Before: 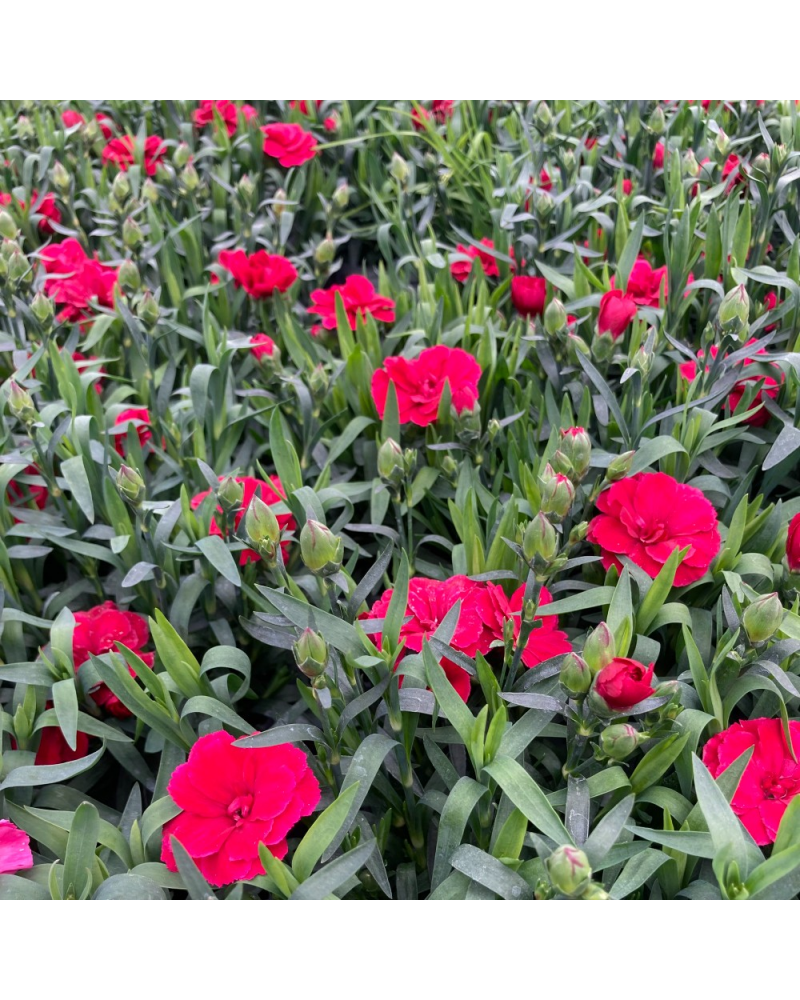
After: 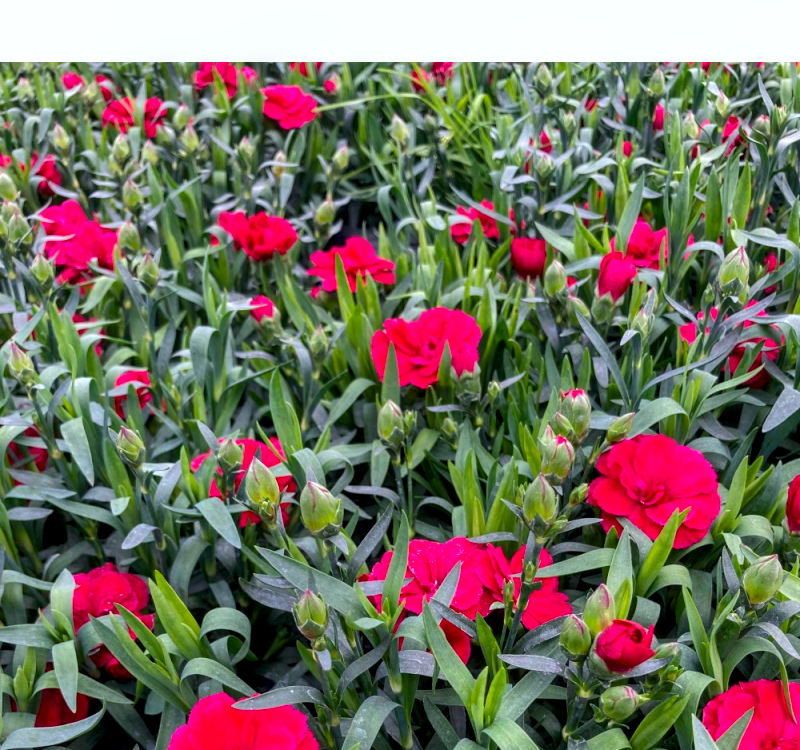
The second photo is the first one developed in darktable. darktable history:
crop: top 3.857%, bottom 21.132%
white balance: red 0.982, blue 1.018
local contrast: detail 130%
color balance rgb: perceptual saturation grading › global saturation 25%, global vibrance 20%
